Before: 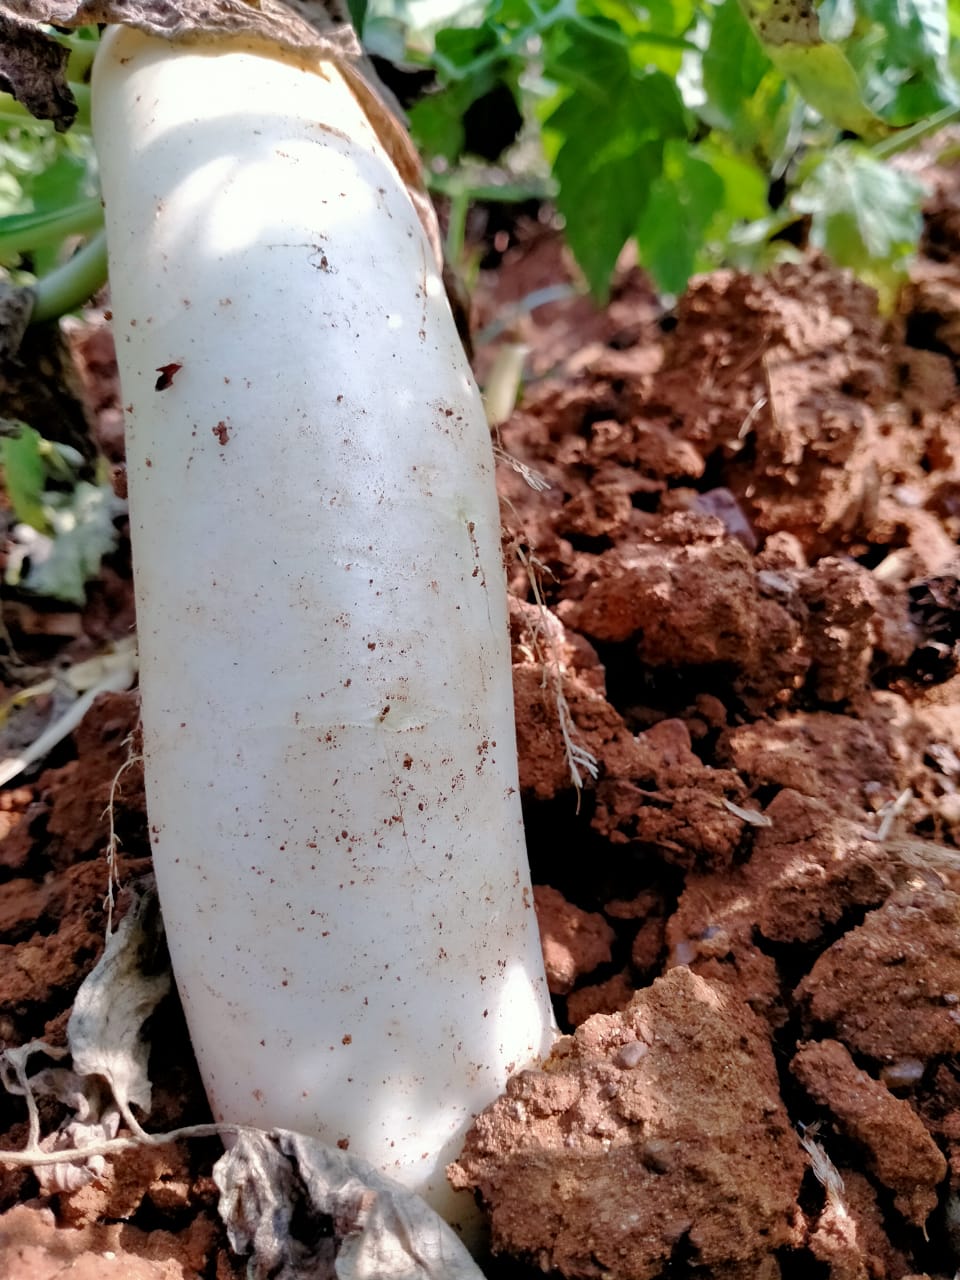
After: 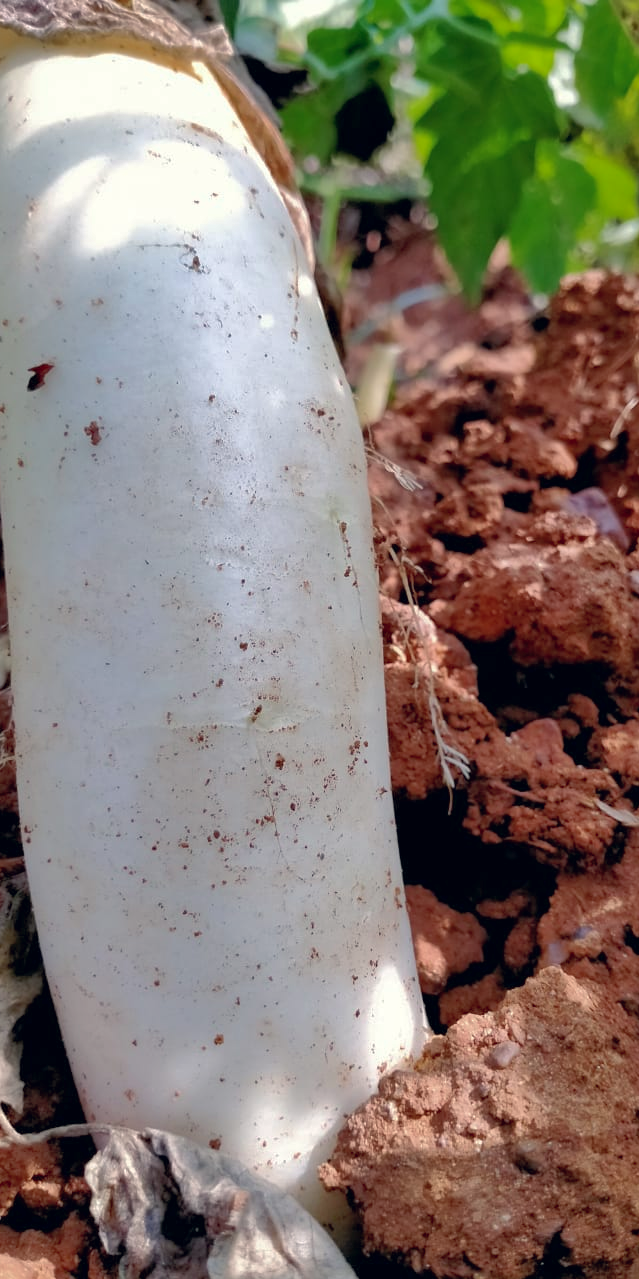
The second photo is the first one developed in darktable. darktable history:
crop and rotate: left 13.342%, right 19.991%
color correction: highlights a* 0.207, highlights b* 2.7, shadows a* -0.874, shadows b* -4.78
shadows and highlights: on, module defaults
